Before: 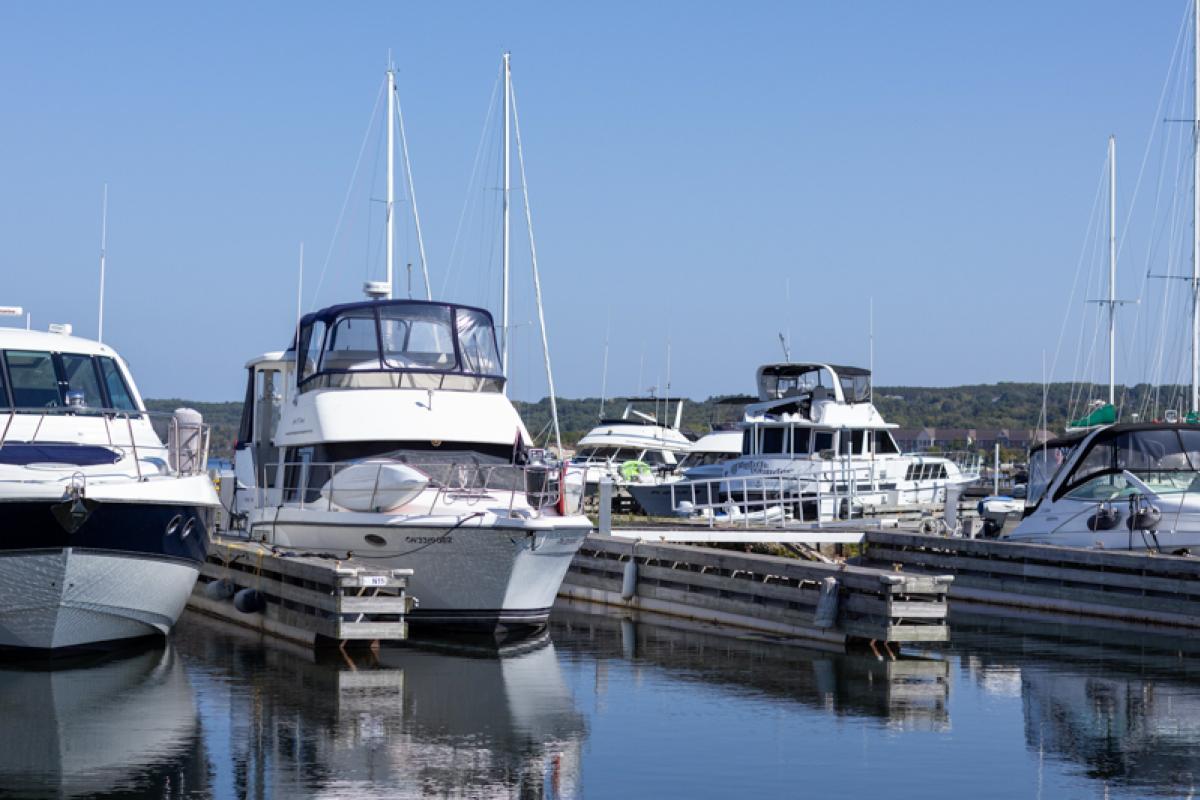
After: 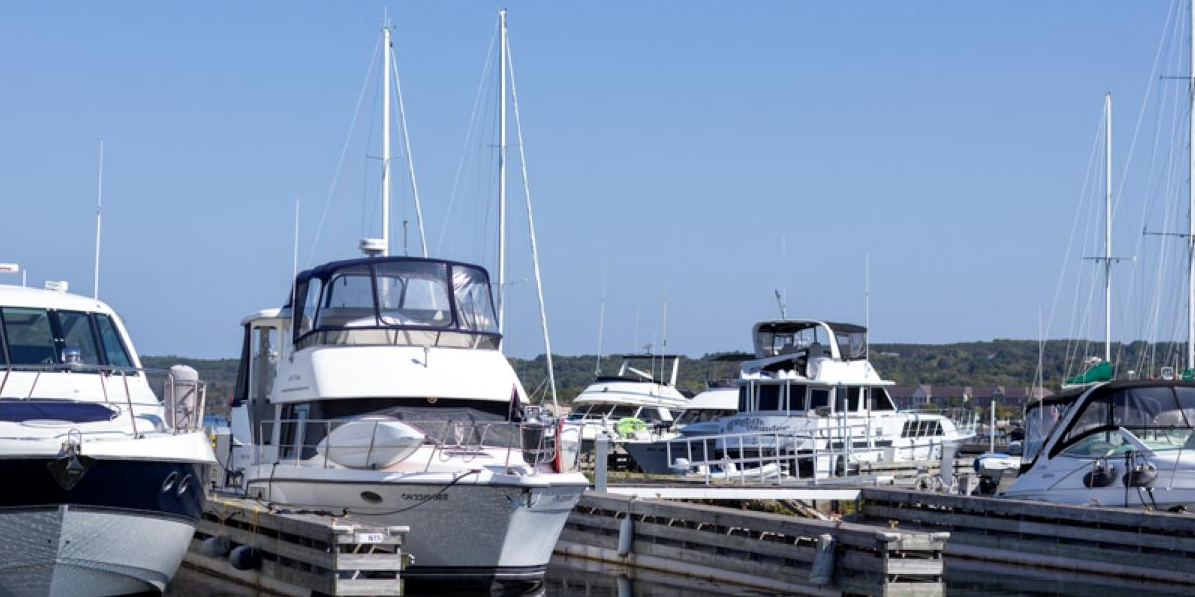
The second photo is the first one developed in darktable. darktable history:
crop: left 0.387%, top 5.469%, bottom 19.809%
local contrast: mode bilateral grid, contrast 20, coarseness 50, detail 120%, midtone range 0.2
